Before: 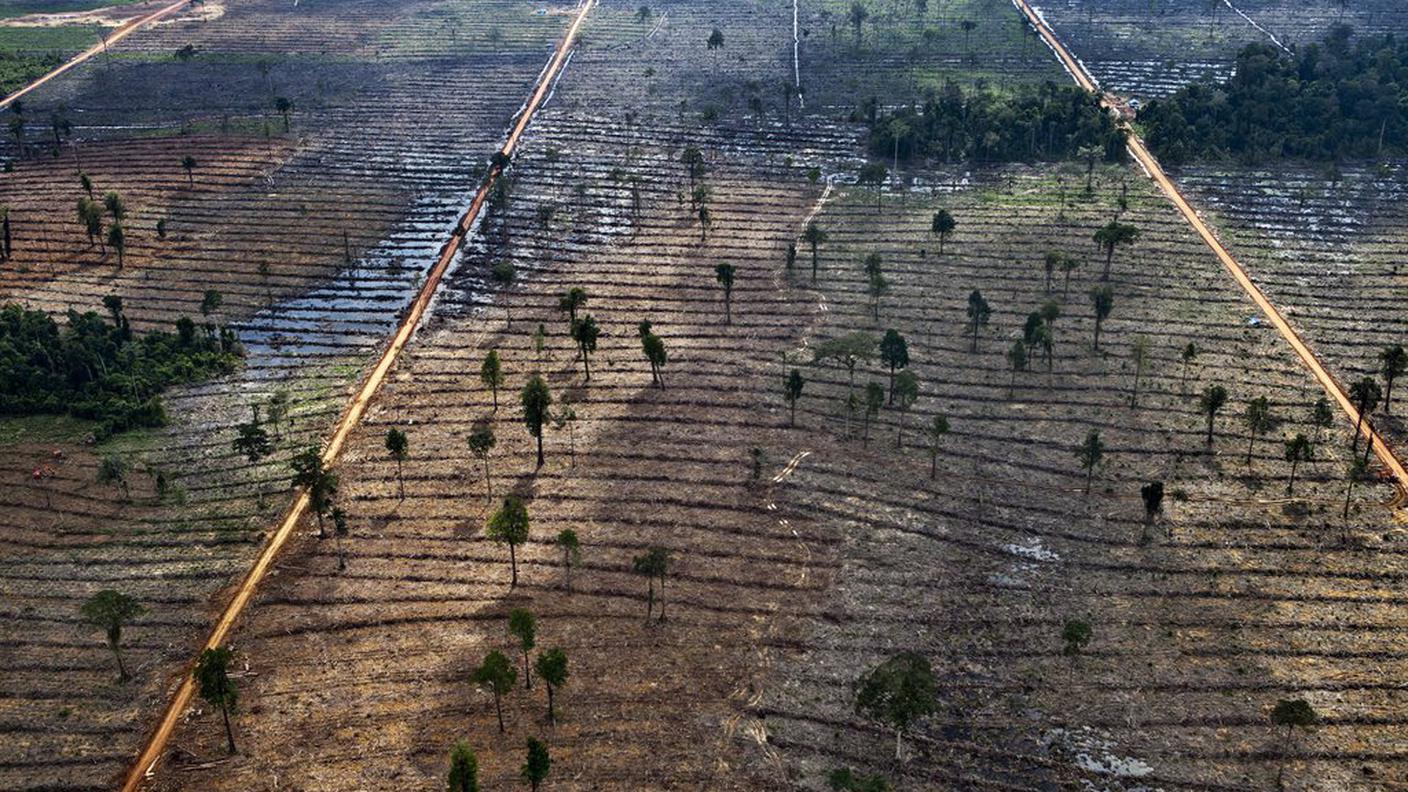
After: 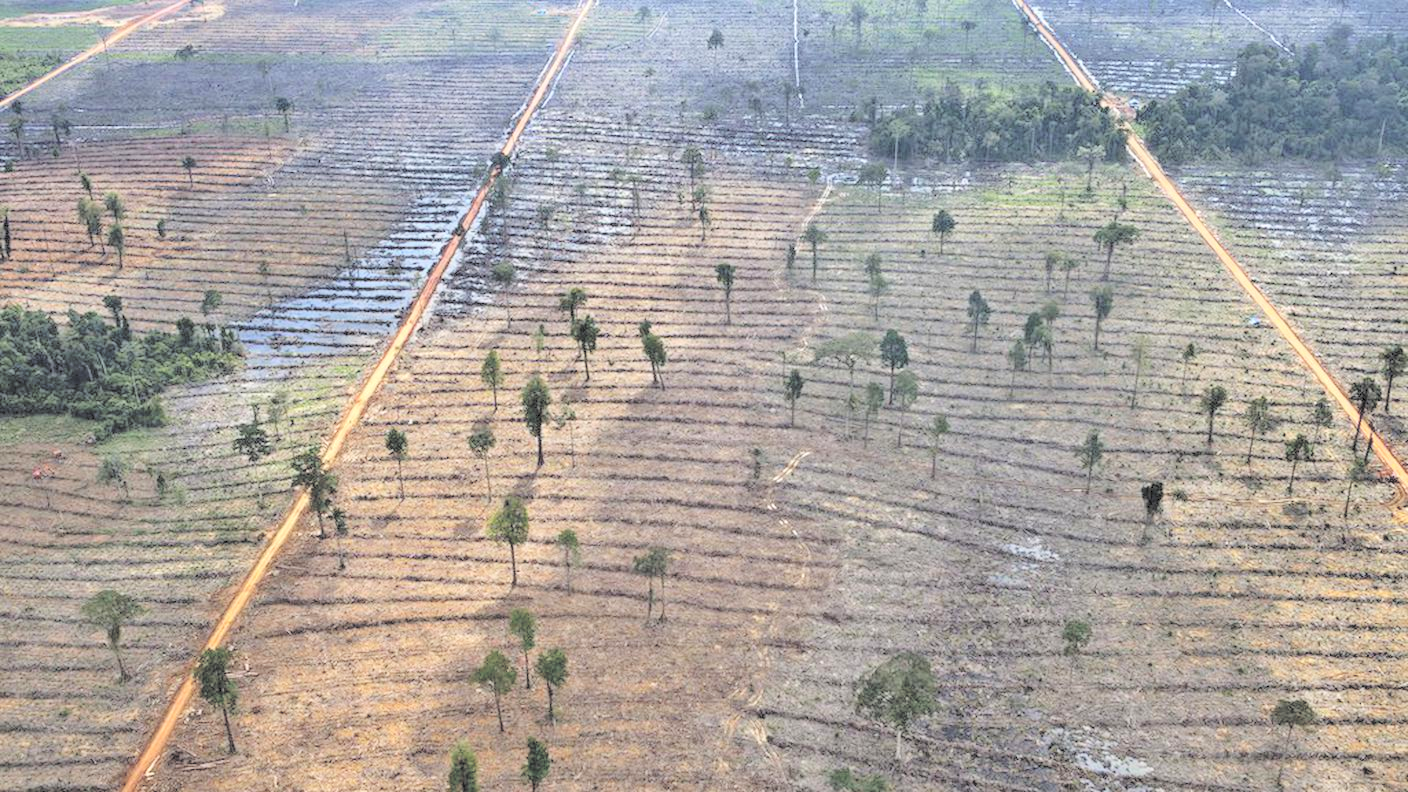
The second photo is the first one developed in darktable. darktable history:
contrast brightness saturation: brightness 0.995
shadows and highlights: shadows 31.82, highlights -32.68, soften with gaussian
